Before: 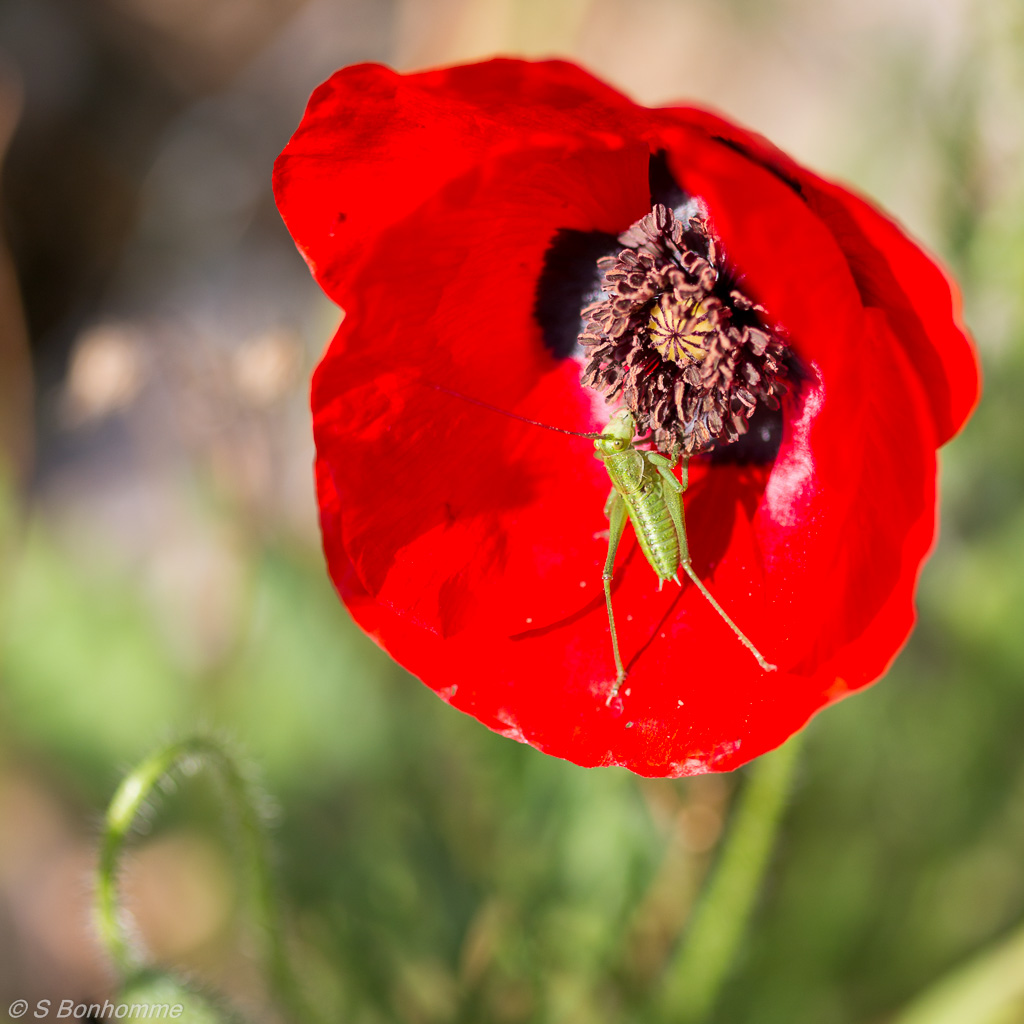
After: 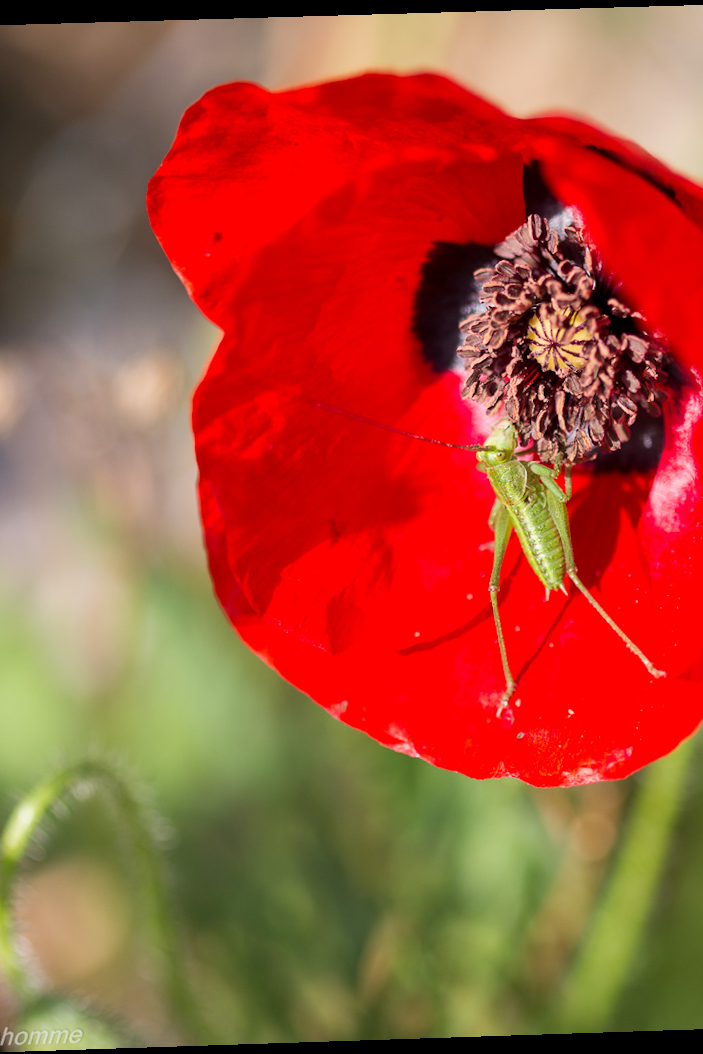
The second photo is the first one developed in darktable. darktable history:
crop and rotate: left 12.648%, right 20.685%
rotate and perspective: rotation -1.77°, lens shift (horizontal) 0.004, automatic cropping off
